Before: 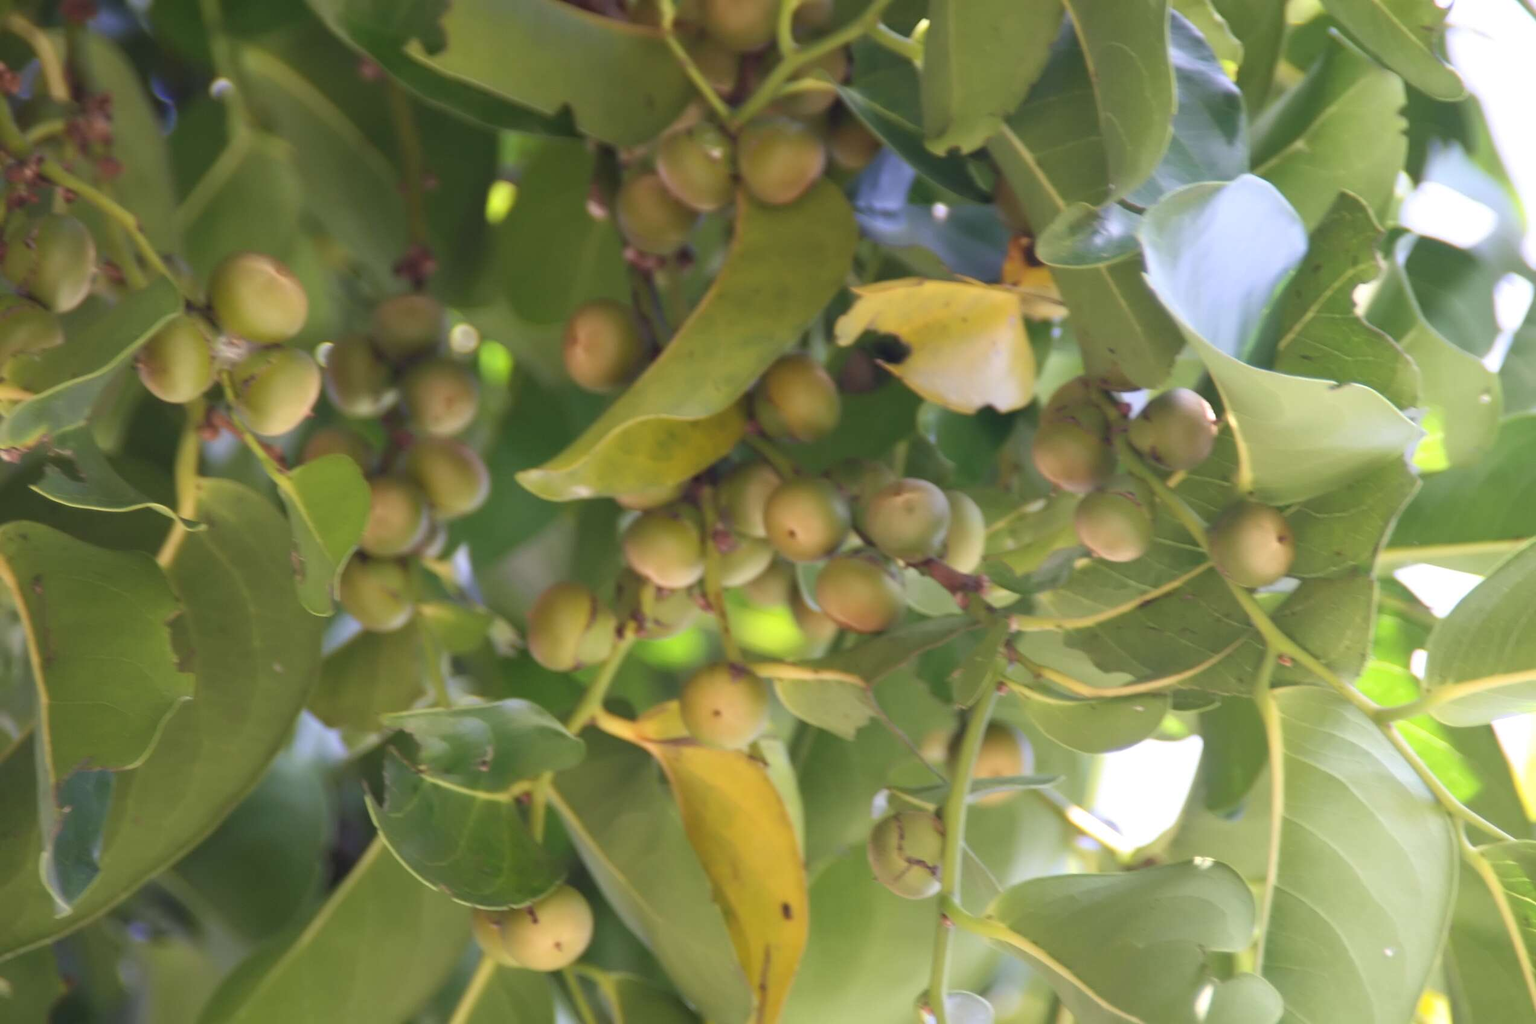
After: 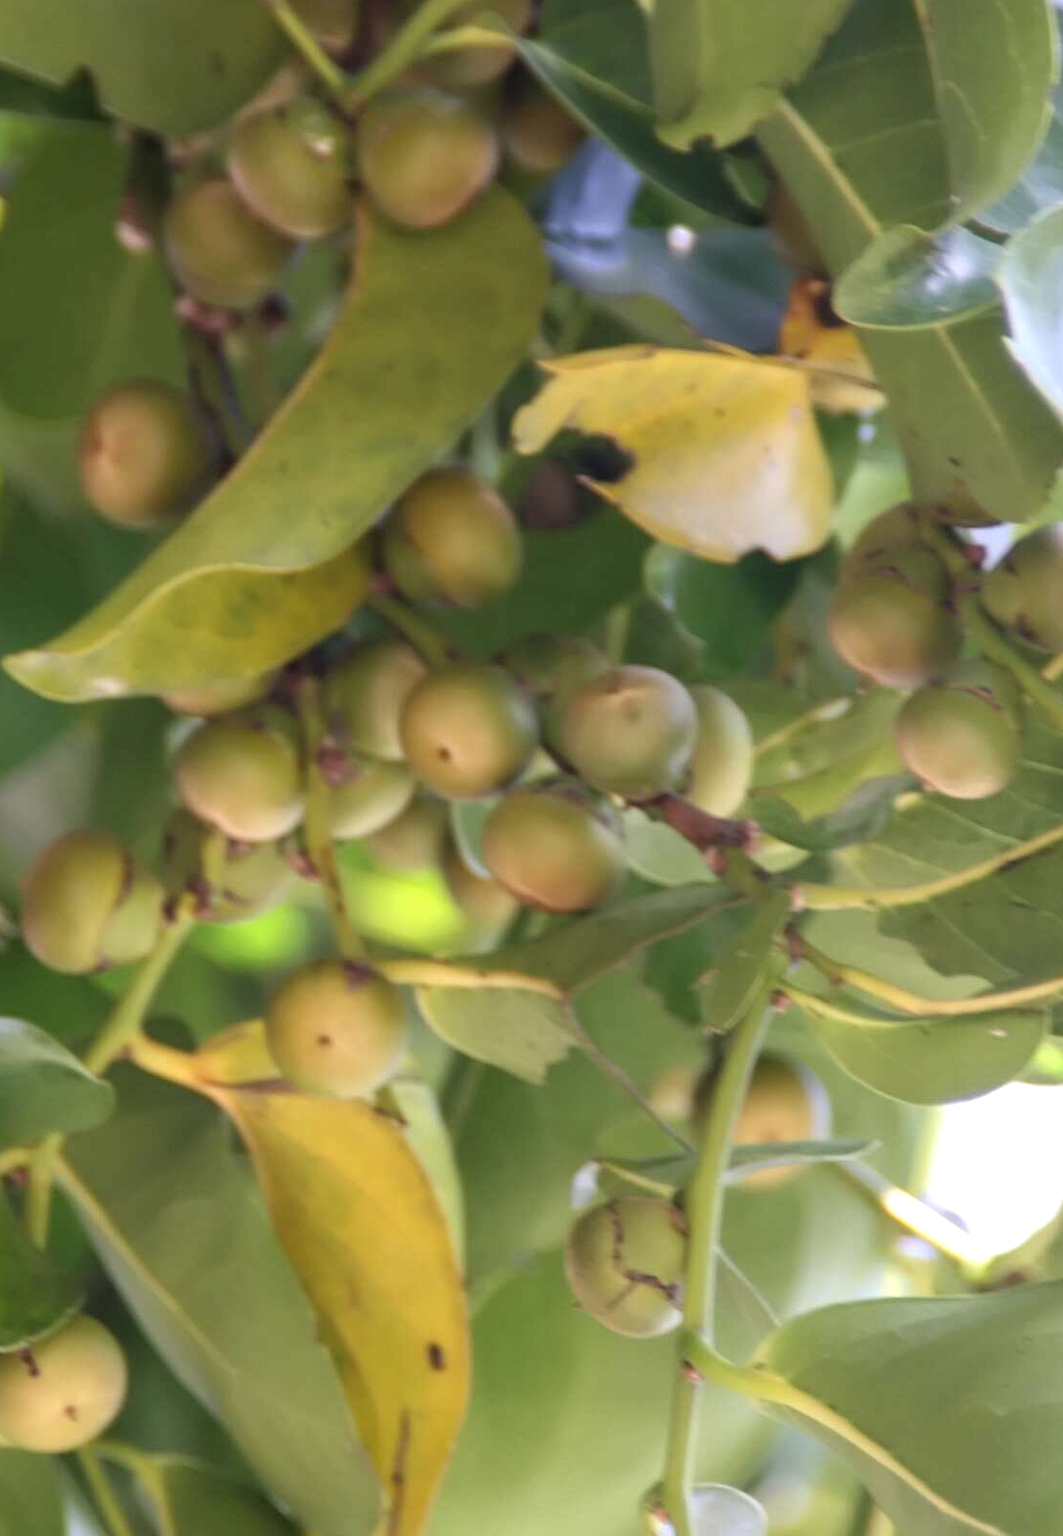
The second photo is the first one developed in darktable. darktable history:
local contrast: on, module defaults
crop: left 33.452%, top 6.025%, right 23.155%
